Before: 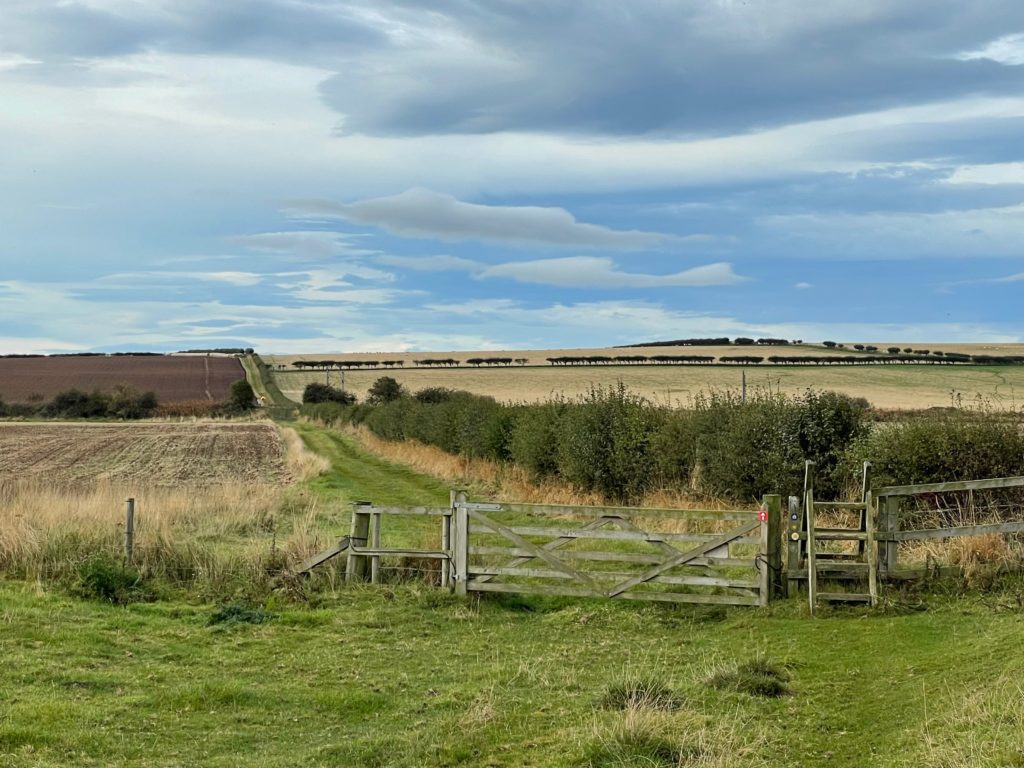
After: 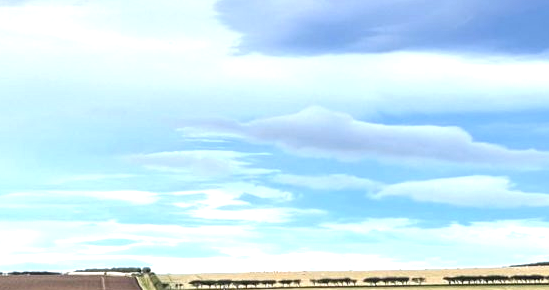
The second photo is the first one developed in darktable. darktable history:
crop: left 10.121%, top 10.631%, right 36.218%, bottom 51.526%
exposure: black level correction 0, exposure 1.2 EV, compensate exposure bias true, compensate highlight preservation false
local contrast: on, module defaults
graduated density: hue 238.83°, saturation 50%
